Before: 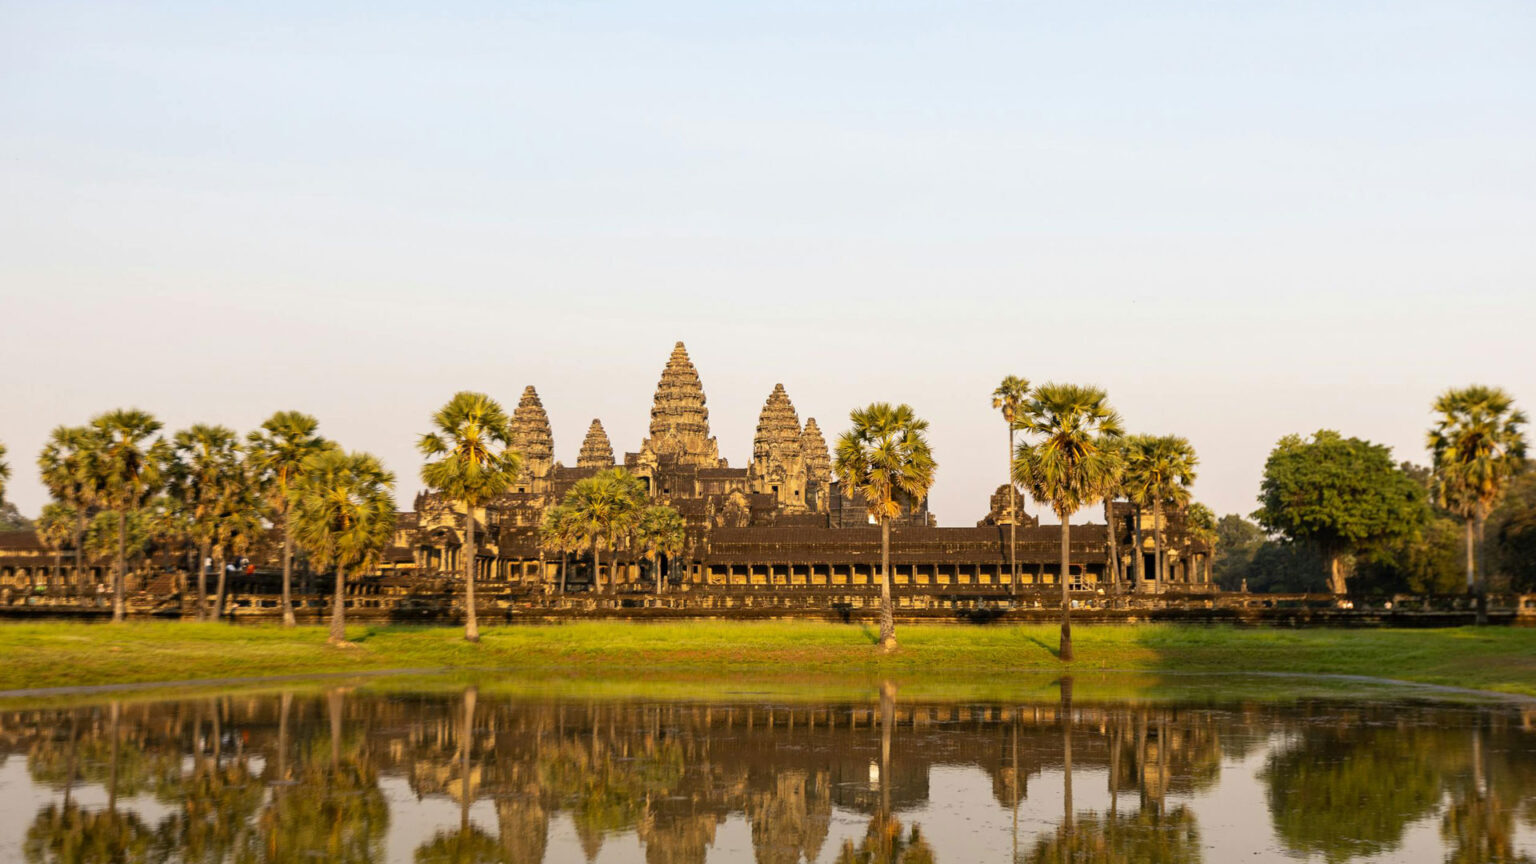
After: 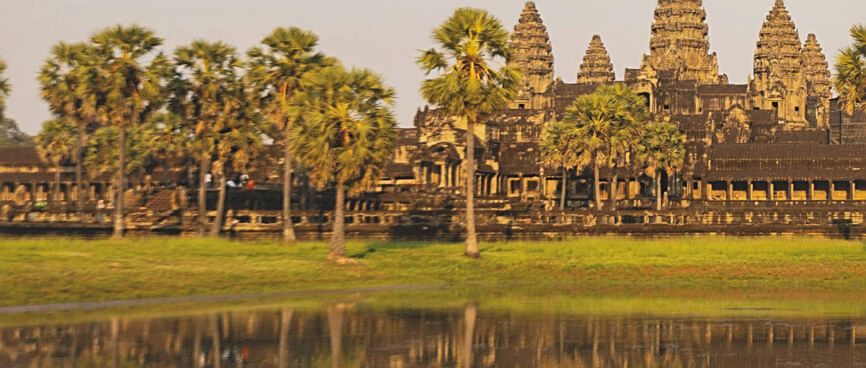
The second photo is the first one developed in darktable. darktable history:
crop: top 44.483%, right 43.593%, bottom 12.892%
sharpen: amount 0.478
exposure: black level correction -0.015, compensate highlight preservation false
shadows and highlights: on, module defaults
filmic rgb: black relative exposure -9.5 EV, white relative exposure 3.02 EV, hardness 6.12
